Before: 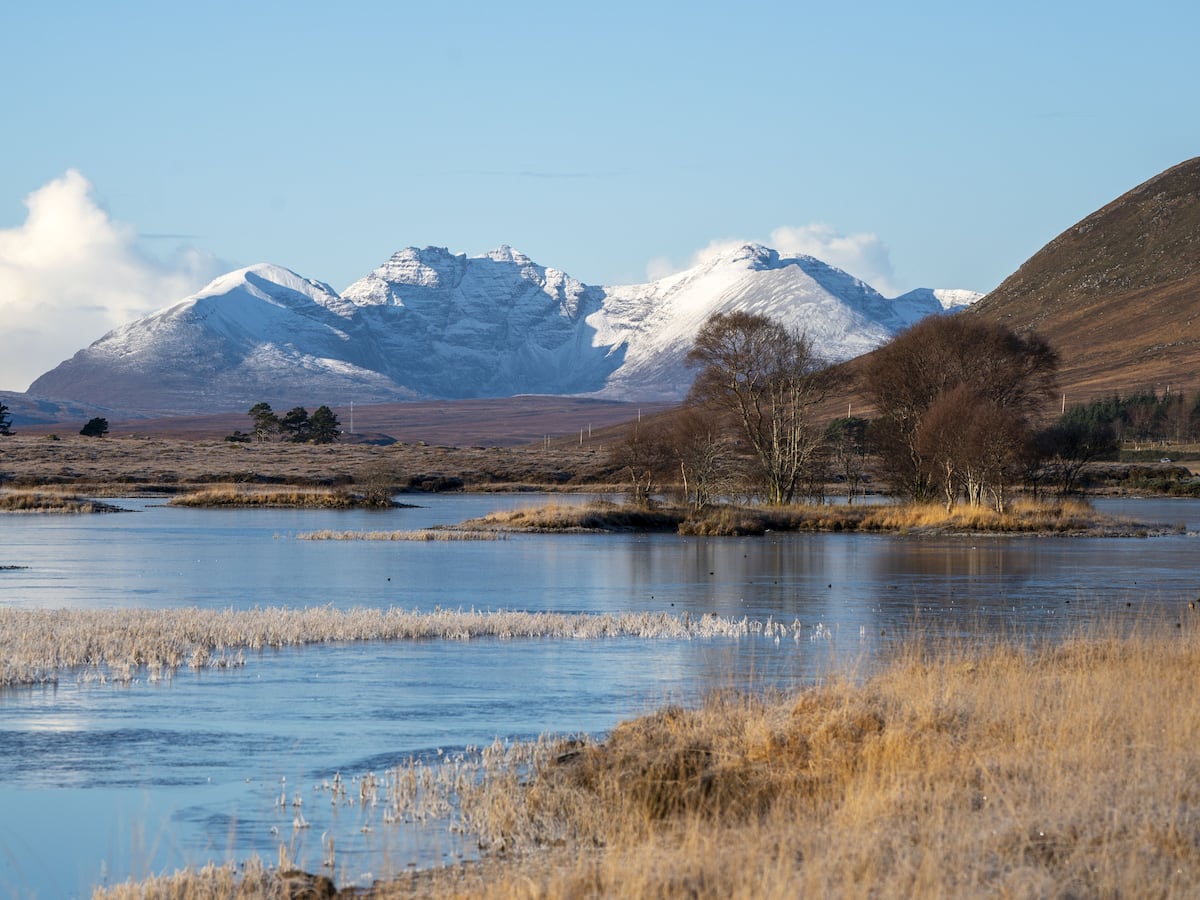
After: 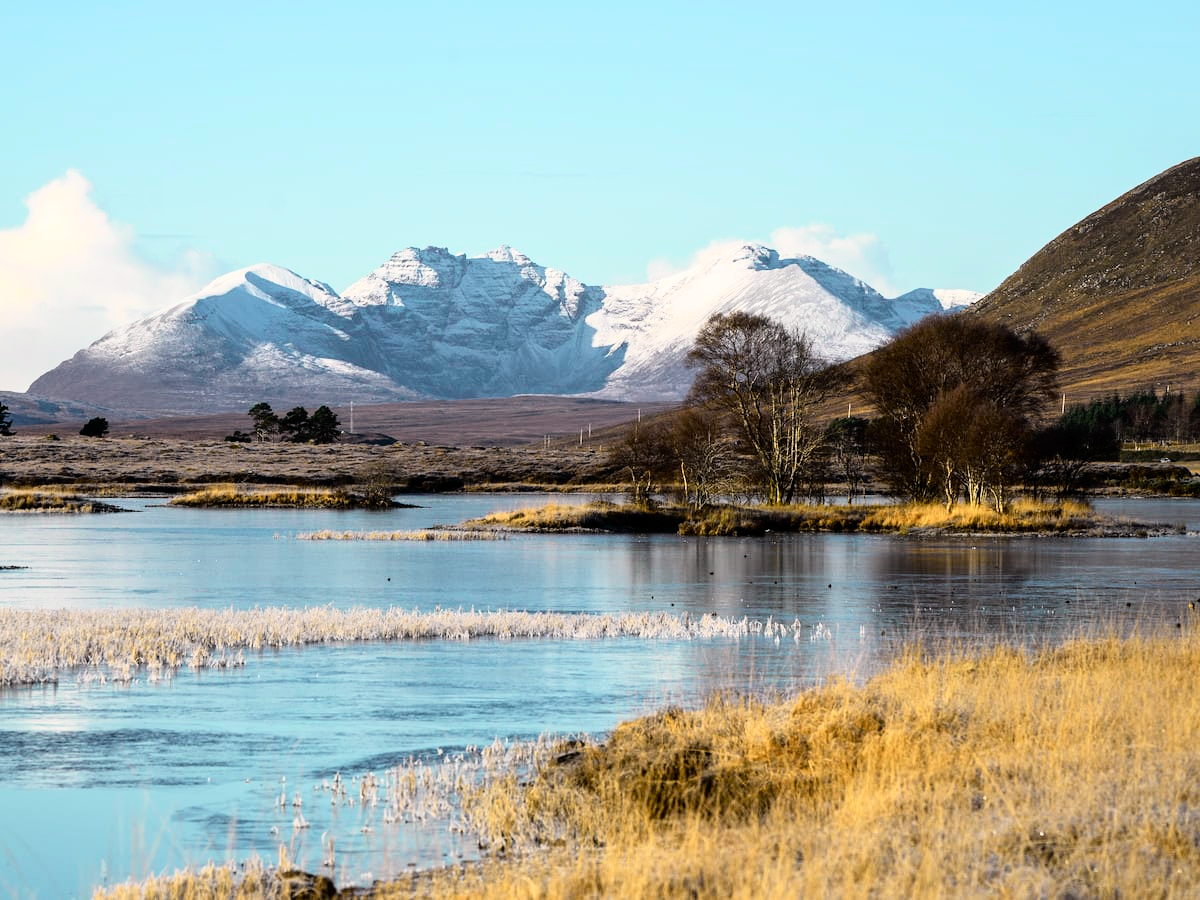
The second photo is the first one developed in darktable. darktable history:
tone curve: curves: ch0 [(0, 0.022) (0.177, 0.086) (0.392, 0.438) (0.704, 0.844) (0.858, 0.938) (1, 0.981)]; ch1 [(0, 0) (0.402, 0.36) (0.476, 0.456) (0.498, 0.501) (0.518, 0.521) (0.58, 0.598) (0.619, 0.65) (0.692, 0.737) (1, 1)]; ch2 [(0, 0) (0.415, 0.438) (0.483, 0.499) (0.503, 0.507) (0.526, 0.537) (0.563, 0.624) (0.626, 0.714) (0.699, 0.753) (0.997, 0.858)], color space Lab, independent channels
levels: levels [0.026, 0.507, 0.987]
